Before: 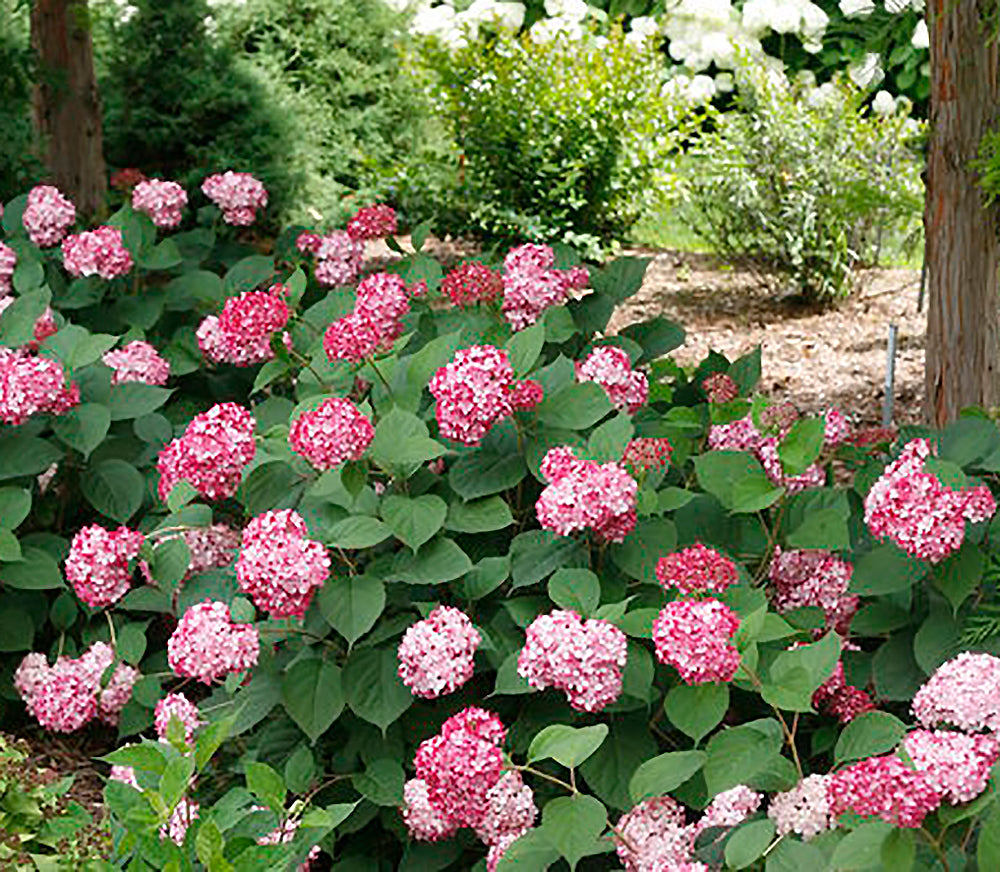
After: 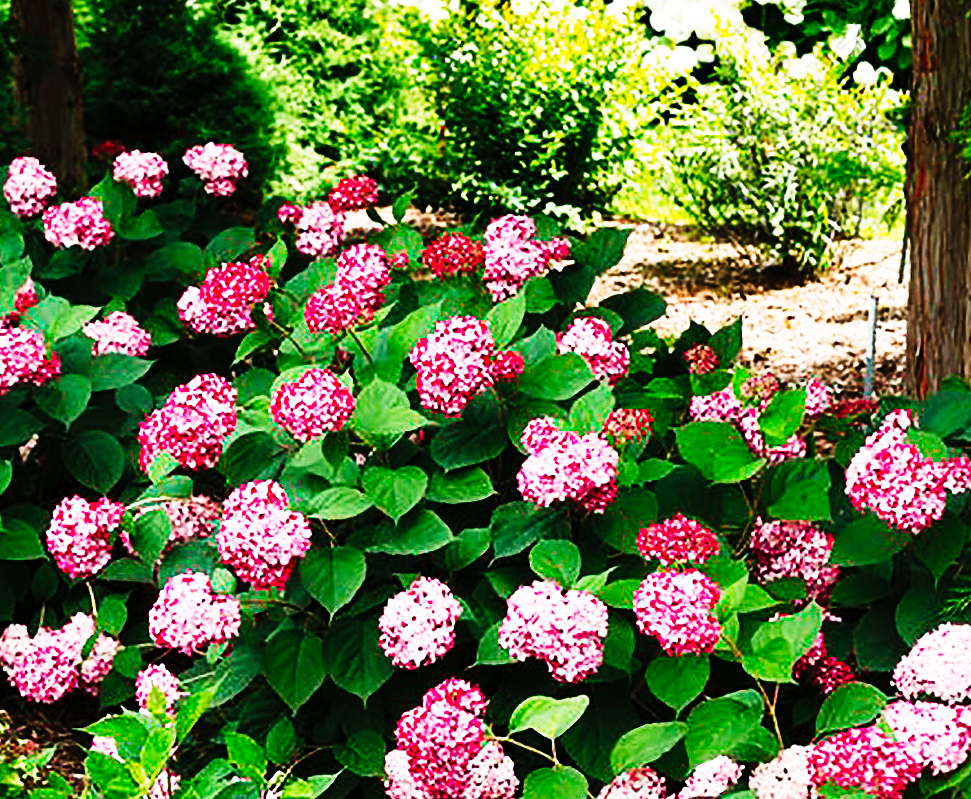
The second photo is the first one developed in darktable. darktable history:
crop: left 1.944%, top 3.346%, right 0.919%, bottom 4.952%
tone curve: curves: ch0 [(0, 0) (0.003, 0.001) (0.011, 0.005) (0.025, 0.009) (0.044, 0.014) (0.069, 0.018) (0.1, 0.025) (0.136, 0.029) (0.177, 0.042) (0.224, 0.064) (0.277, 0.107) (0.335, 0.182) (0.399, 0.3) (0.468, 0.462) (0.543, 0.639) (0.623, 0.802) (0.709, 0.916) (0.801, 0.963) (0.898, 0.988) (1, 1)], preserve colors none
